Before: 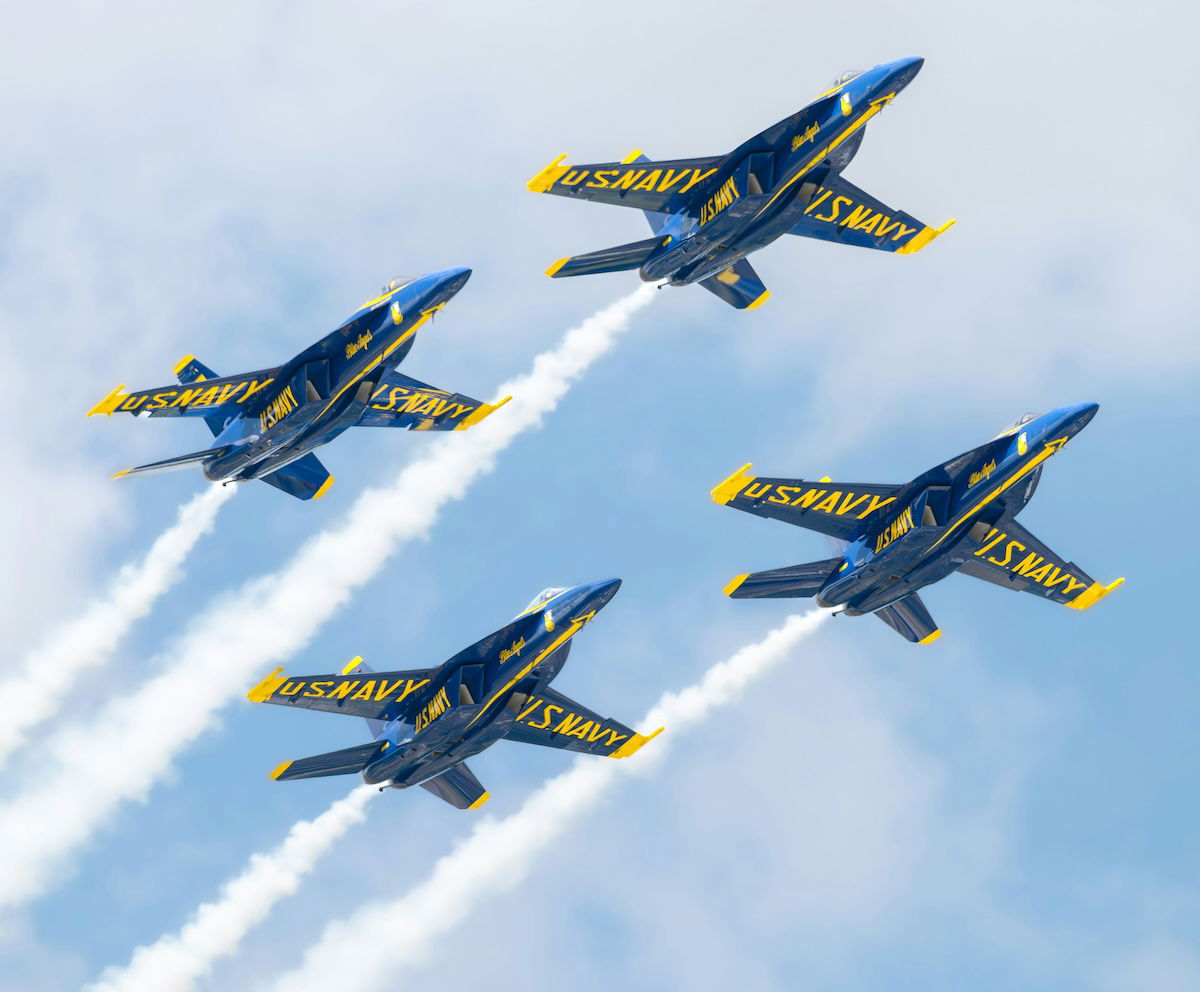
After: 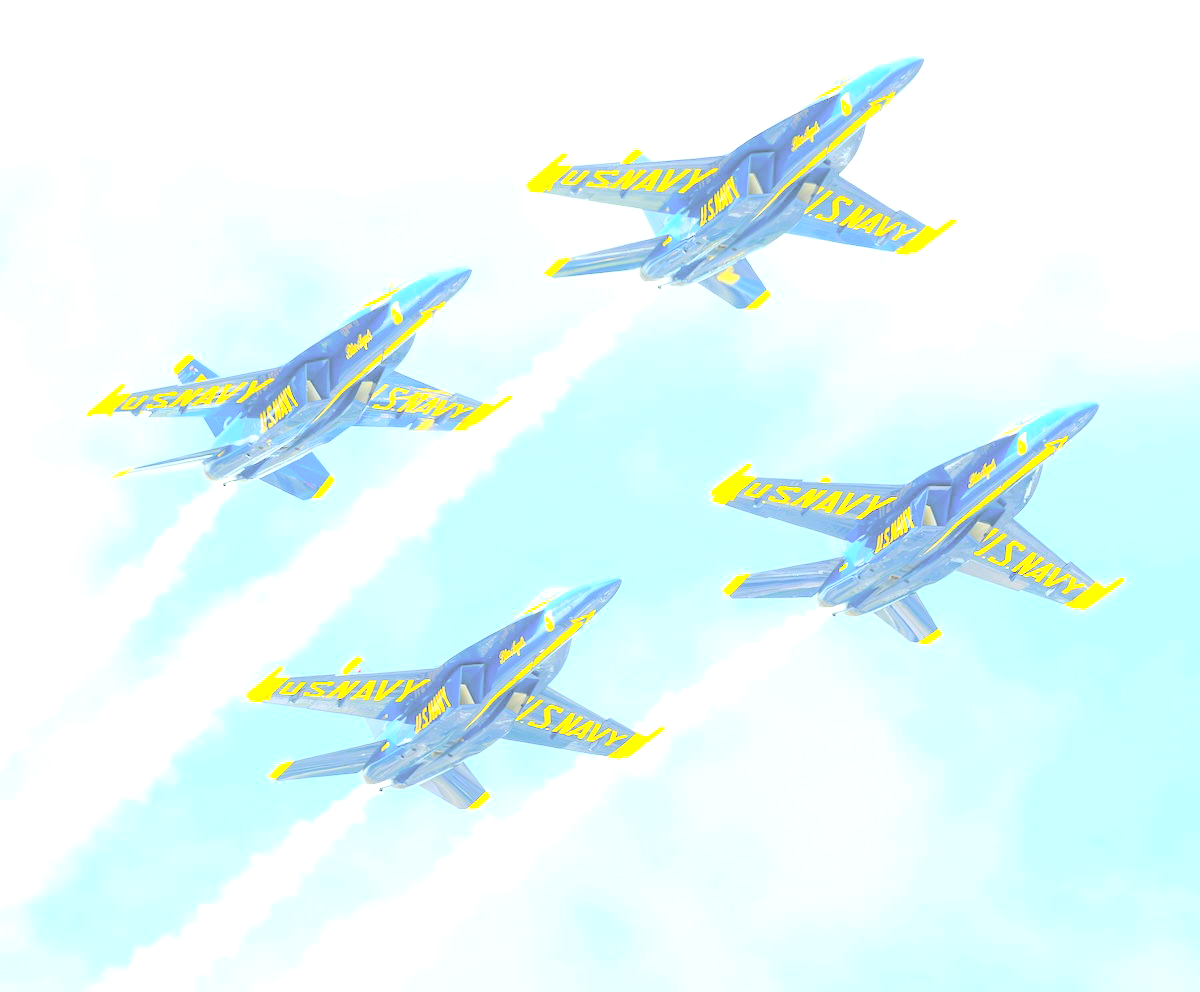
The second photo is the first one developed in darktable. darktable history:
exposure: black level correction 0, exposure 1.4 EV, compensate highlight preservation false
contrast brightness saturation: brightness 1
color correction: highlights a* -4.28, highlights b* 6.53
